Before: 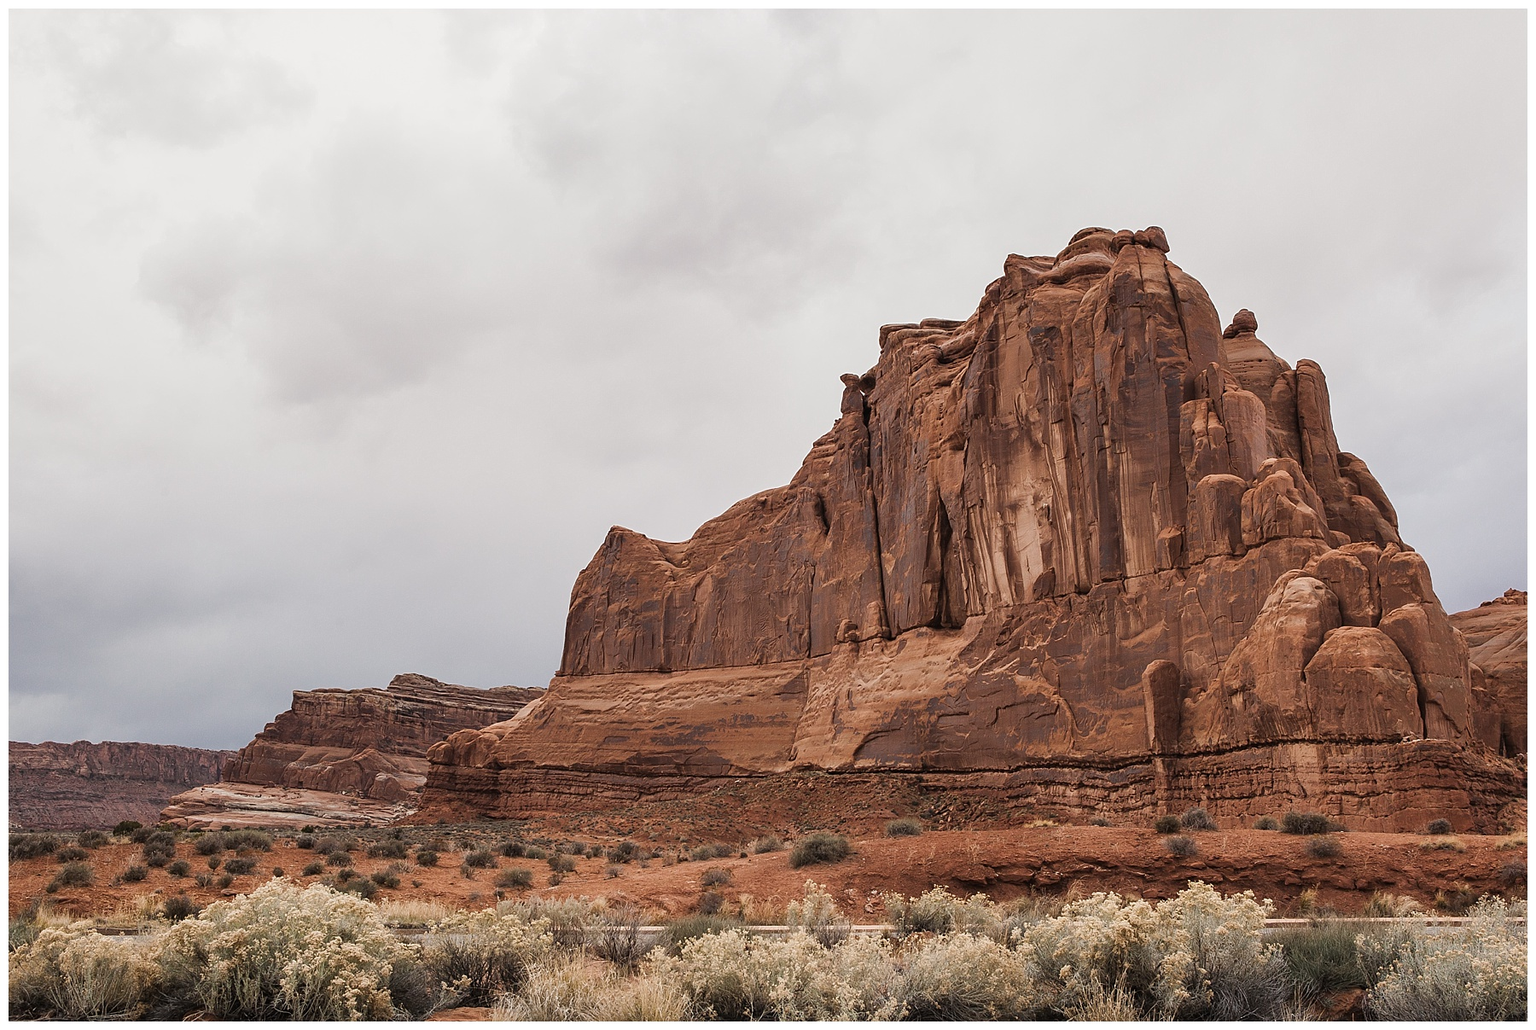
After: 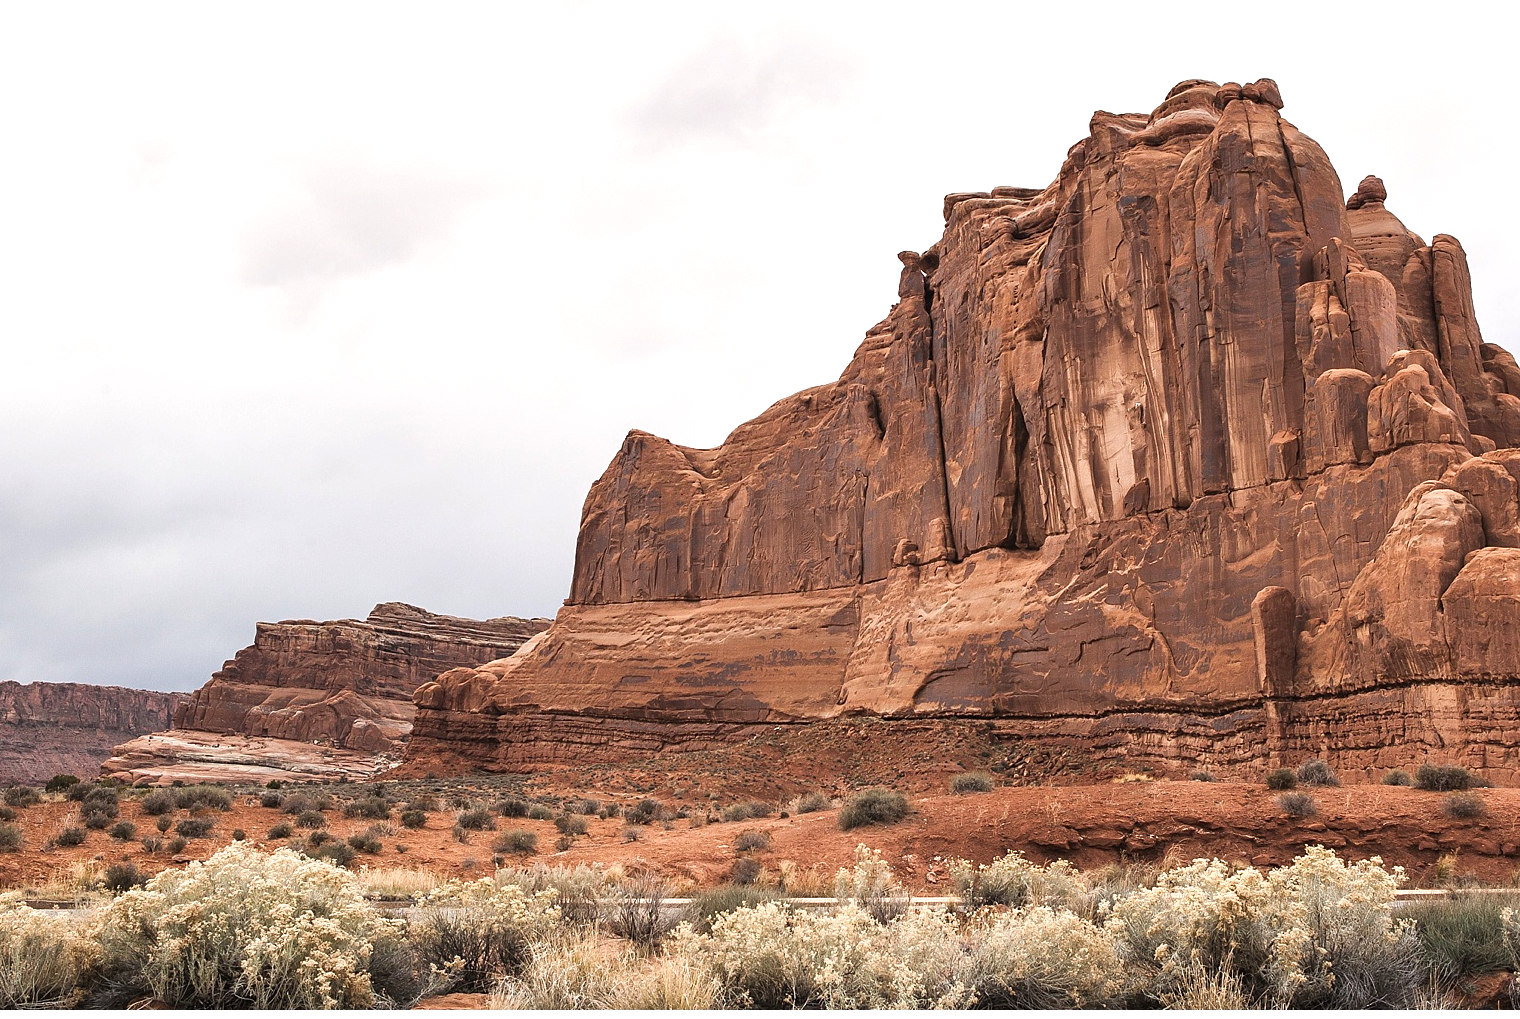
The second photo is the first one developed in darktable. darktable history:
exposure: exposure 0.64 EV, compensate highlight preservation false
crop and rotate: left 4.842%, top 15.51%, right 10.668%
